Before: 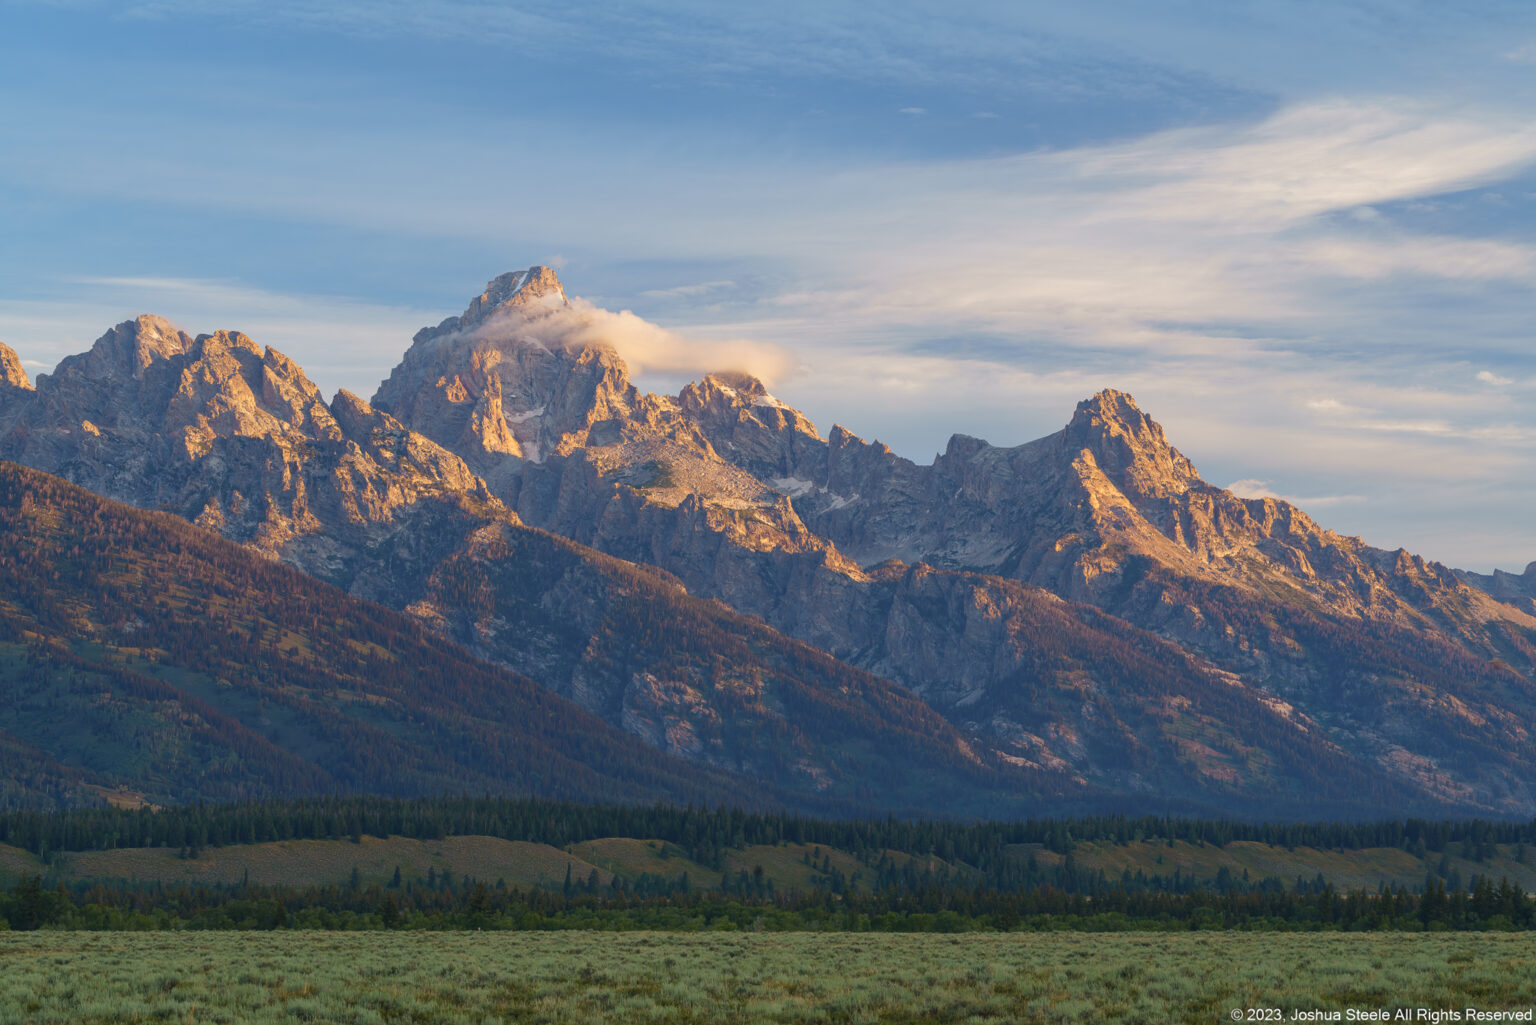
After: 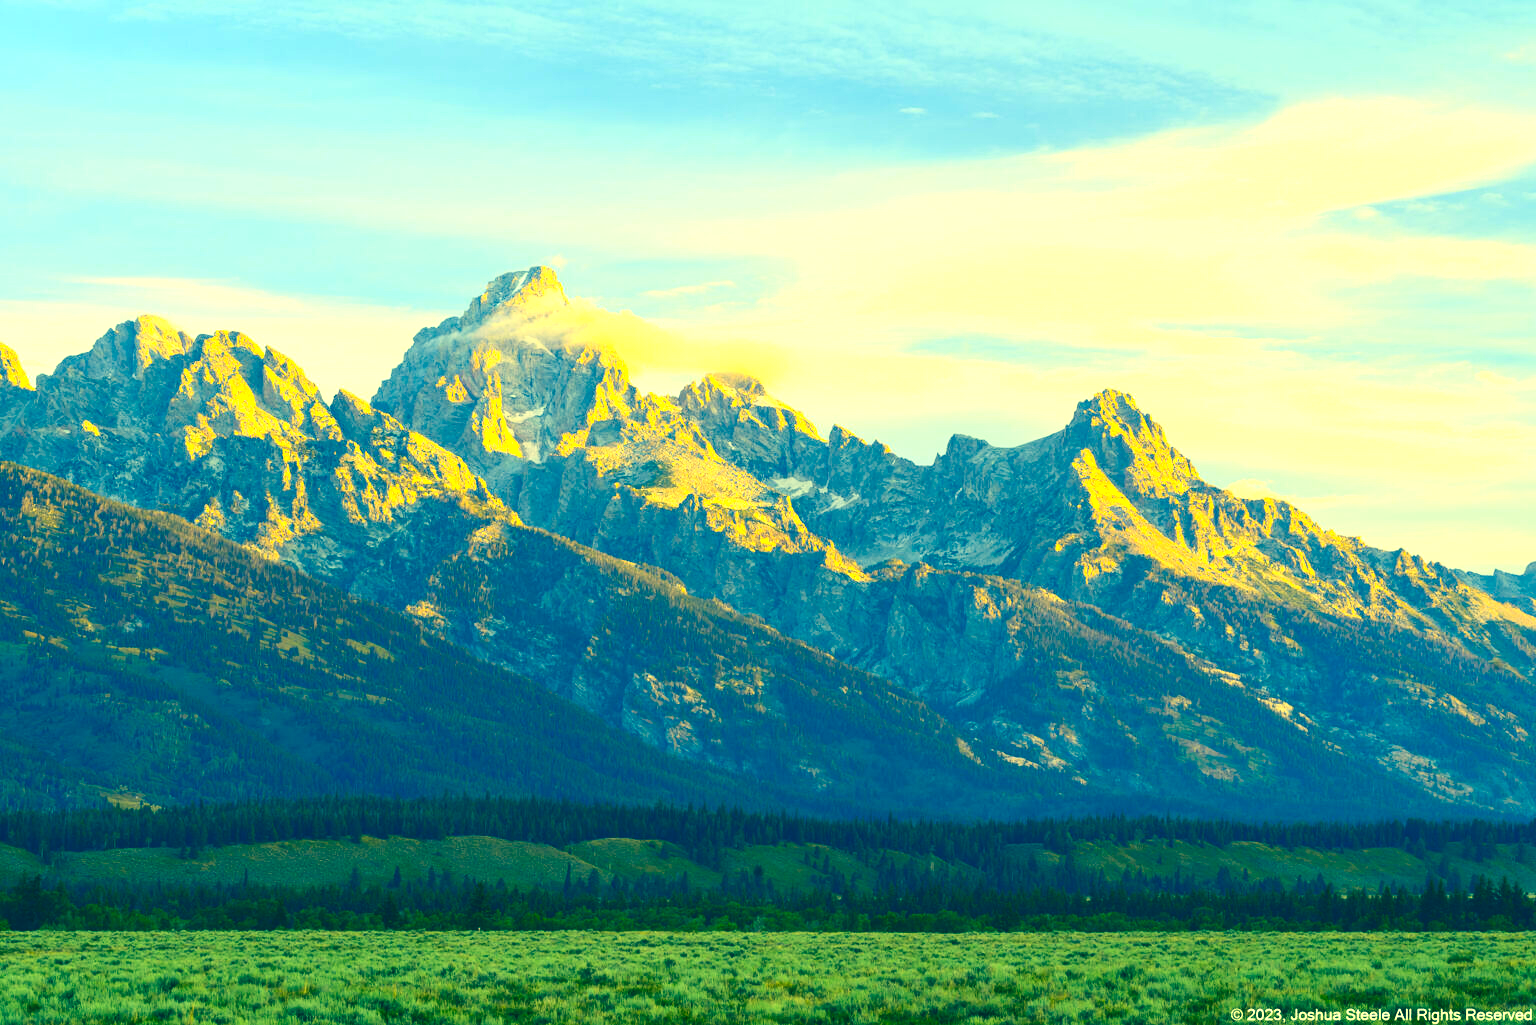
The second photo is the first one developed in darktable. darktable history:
color correction: highlights a* -15.58, highlights b* 40, shadows a* -40, shadows b* -26.18
exposure: black level correction 0, exposure 1.388 EV, compensate exposure bias true, compensate highlight preservation false
contrast brightness saturation: contrast 0.19, brightness -0.11, saturation 0.21
